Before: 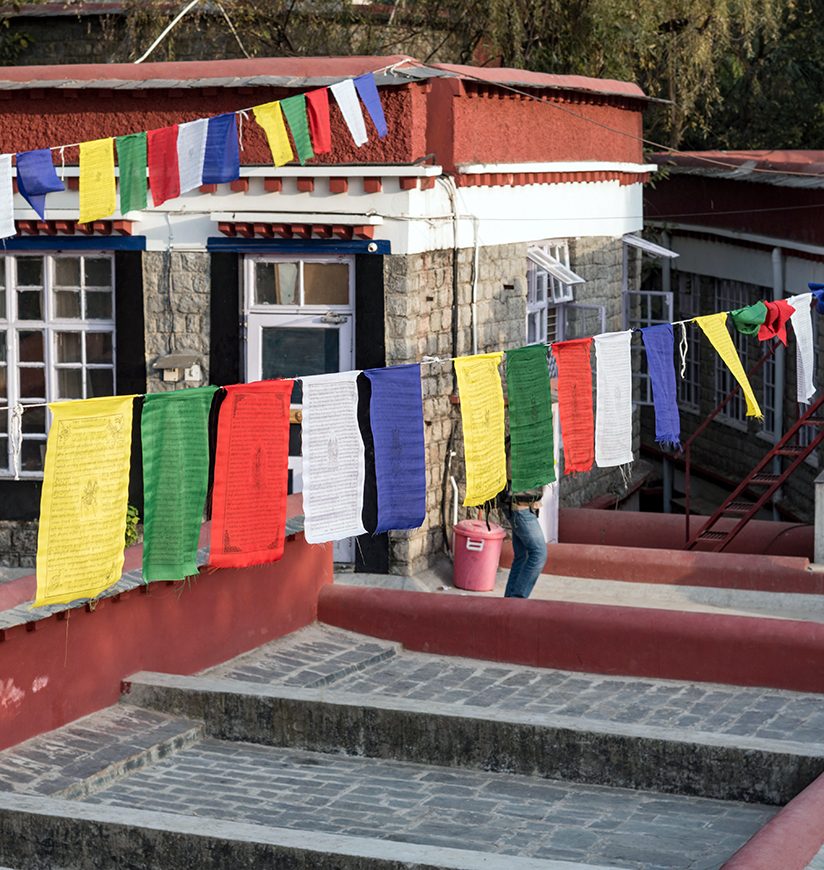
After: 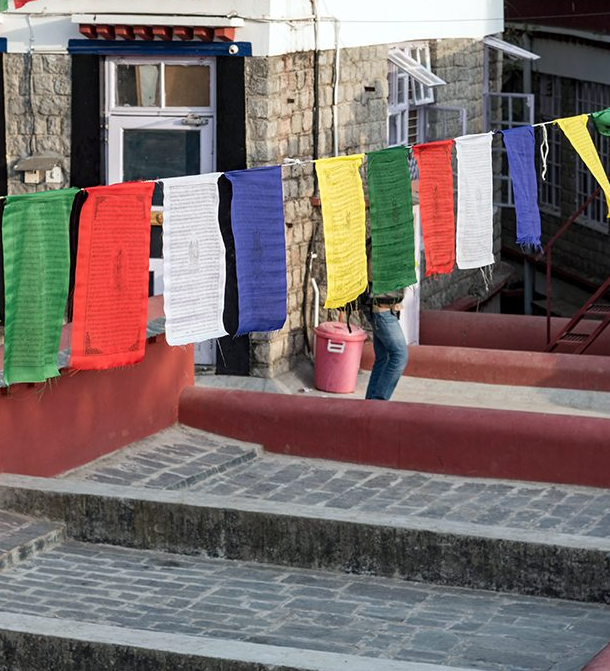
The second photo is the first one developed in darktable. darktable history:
crop: left 16.879%, top 22.835%, right 9.039%
